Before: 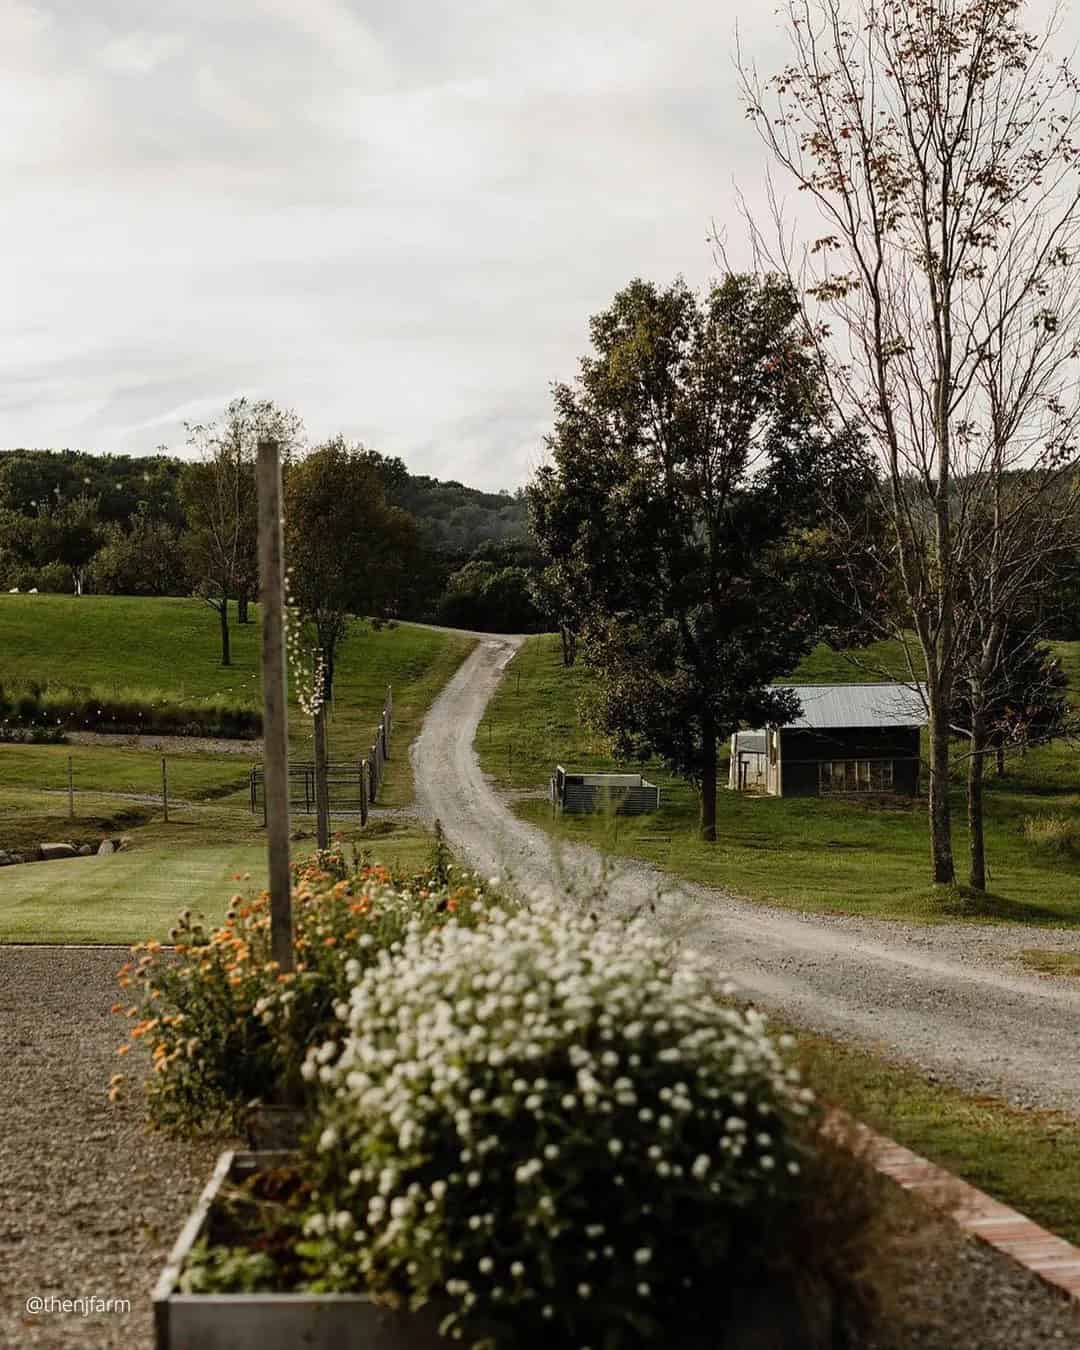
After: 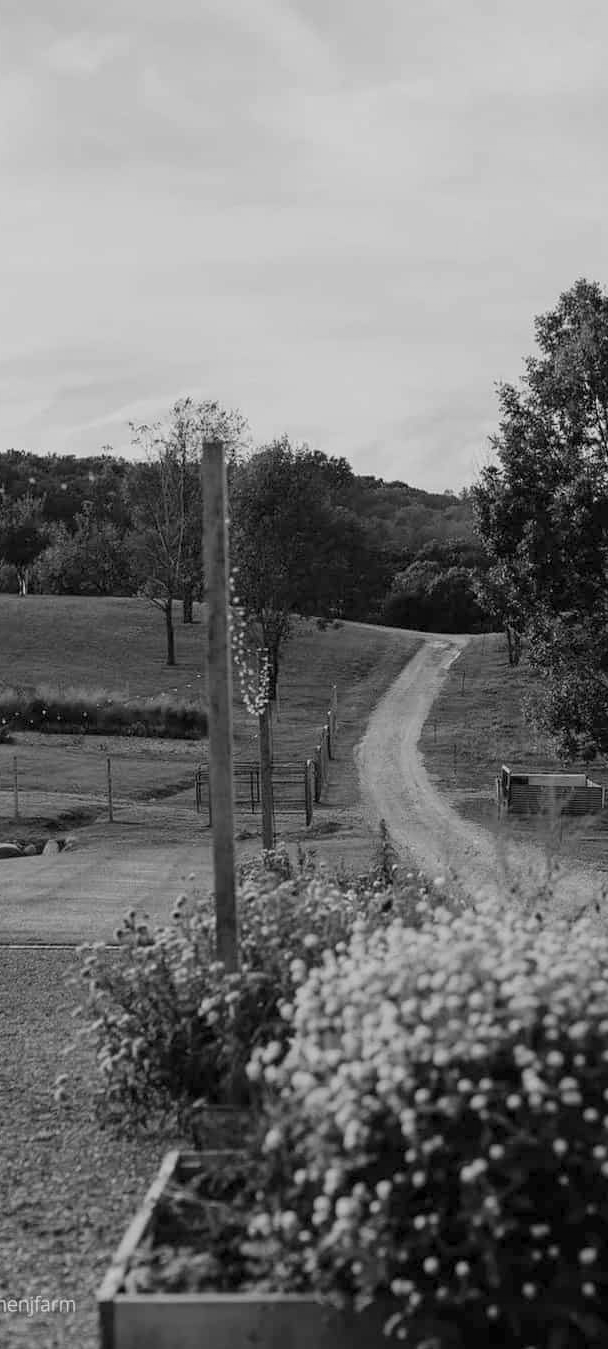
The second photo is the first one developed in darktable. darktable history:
crop: left 5.114%, right 38.589%
monochrome: on, module defaults
color balance rgb: shadows lift › chroma 1%, shadows lift › hue 113°, highlights gain › chroma 0.2%, highlights gain › hue 333°, perceptual saturation grading › global saturation 20%, perceptual saturation grading › highlights -50%, perceptual saturation grading › shadows 25%, contrast -20%
